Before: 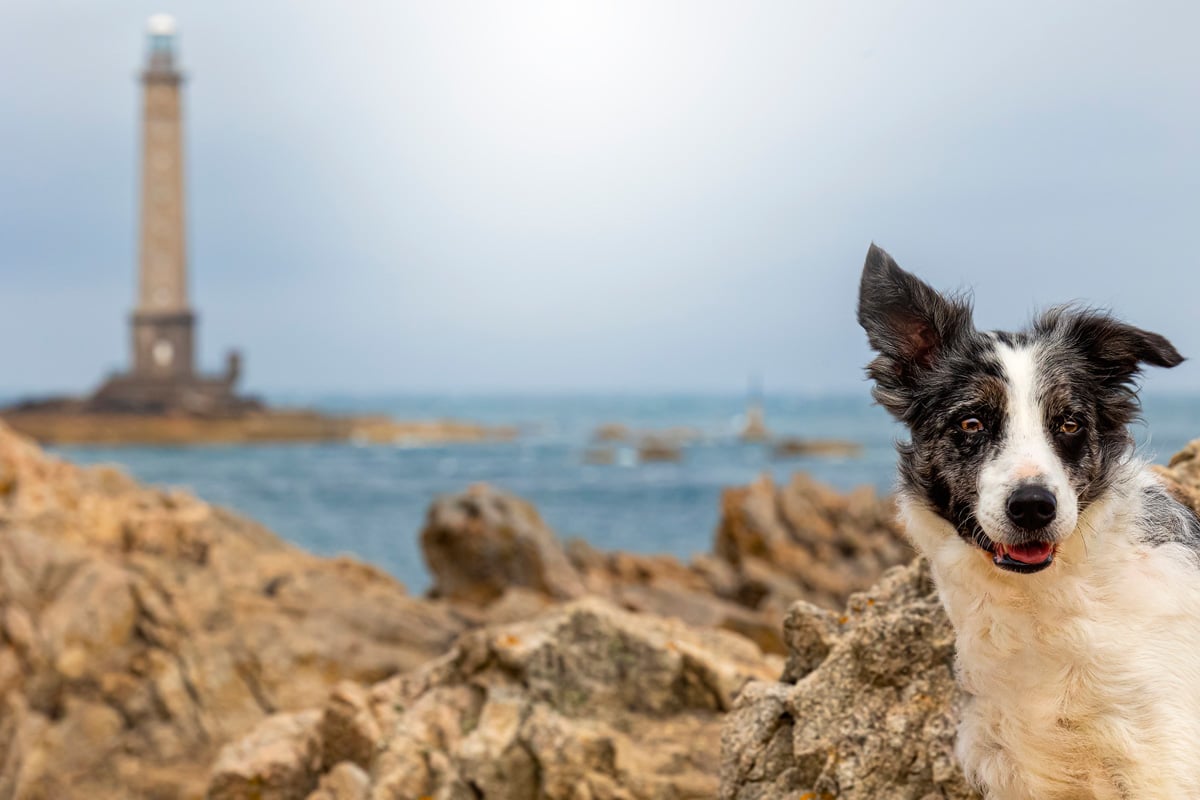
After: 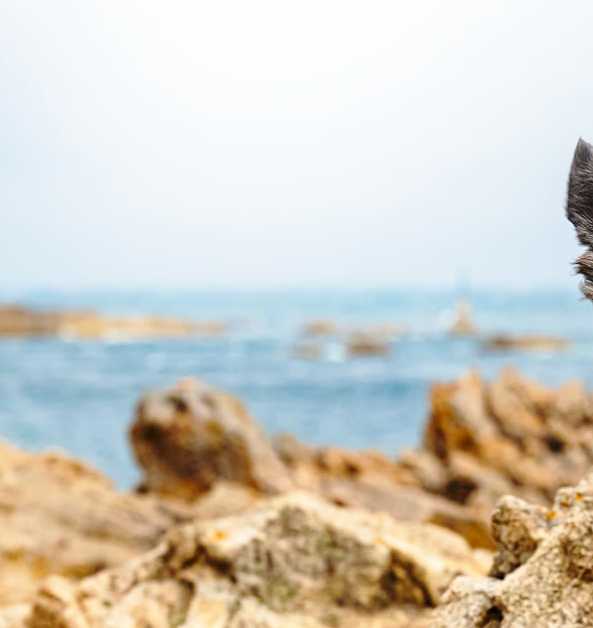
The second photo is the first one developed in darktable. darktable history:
base curve: curves: ch0 [(0, 0) (0.036, 0.037) (0.121, 0.228) (0.46, 0.76) (0.859, 0.983) (1, 1)], preserve colors none
crop and rotate: angle 0.02°, left 24.353%, top 13.219%, right 26.156%, bottom 8.224%
